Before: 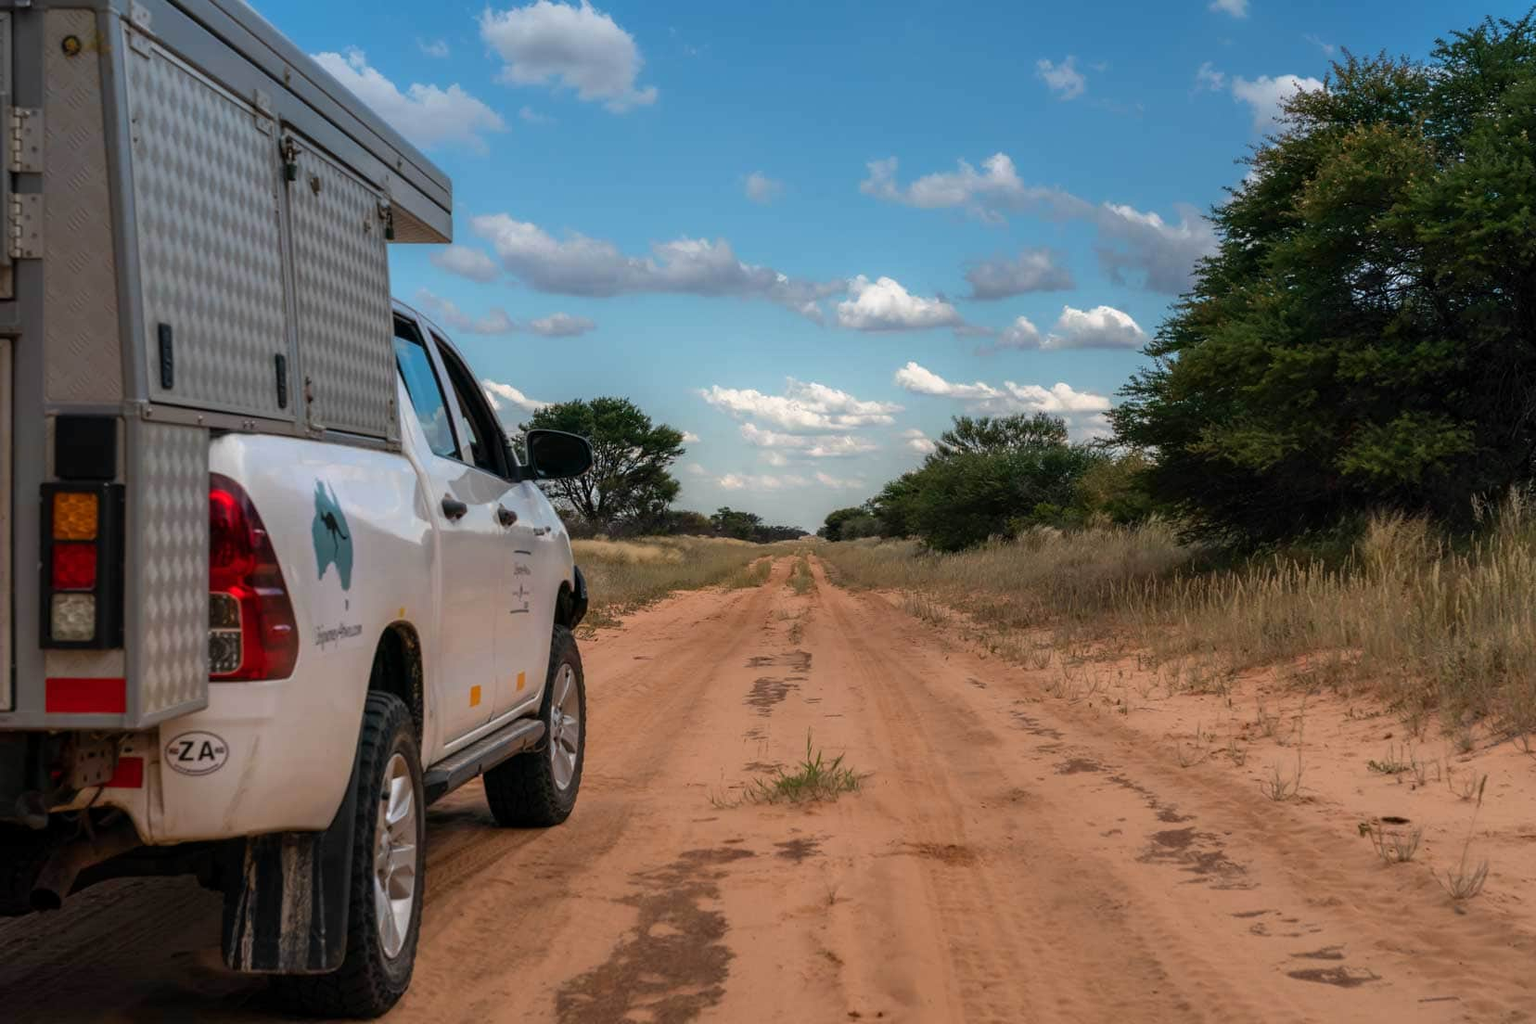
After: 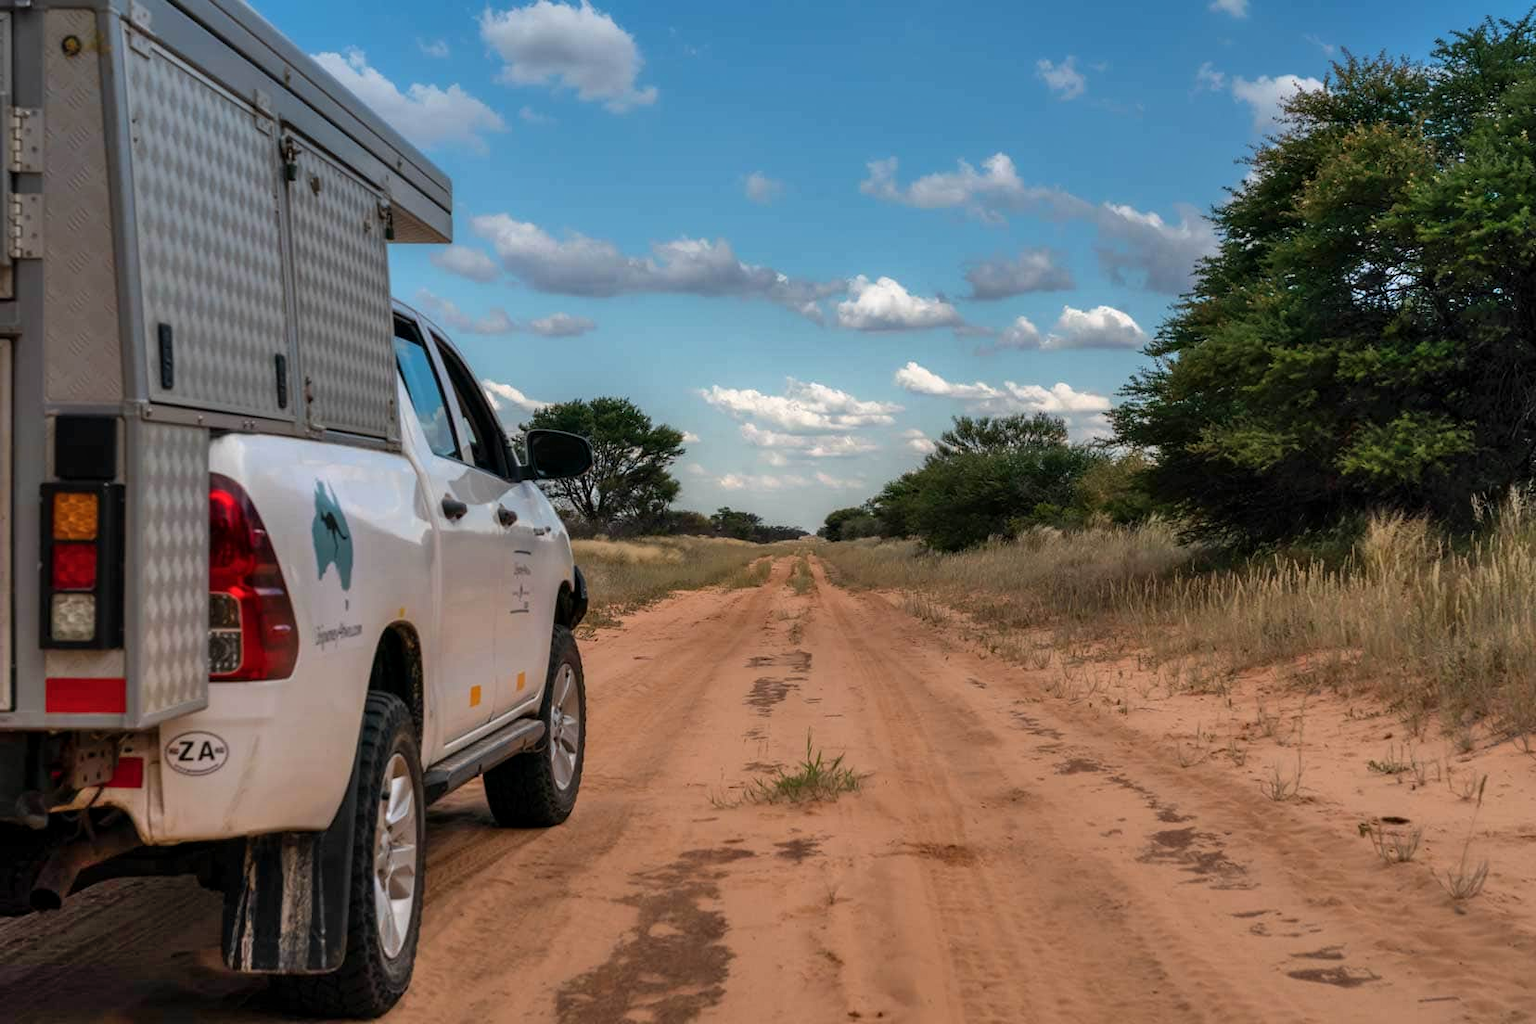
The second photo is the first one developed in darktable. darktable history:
shadows and highlights: low approximation 0.01, soften with gaussian
local contrast: mode bilateral grid, contrast 100, coarseness 100, detail 108%, midtone range 0.2
